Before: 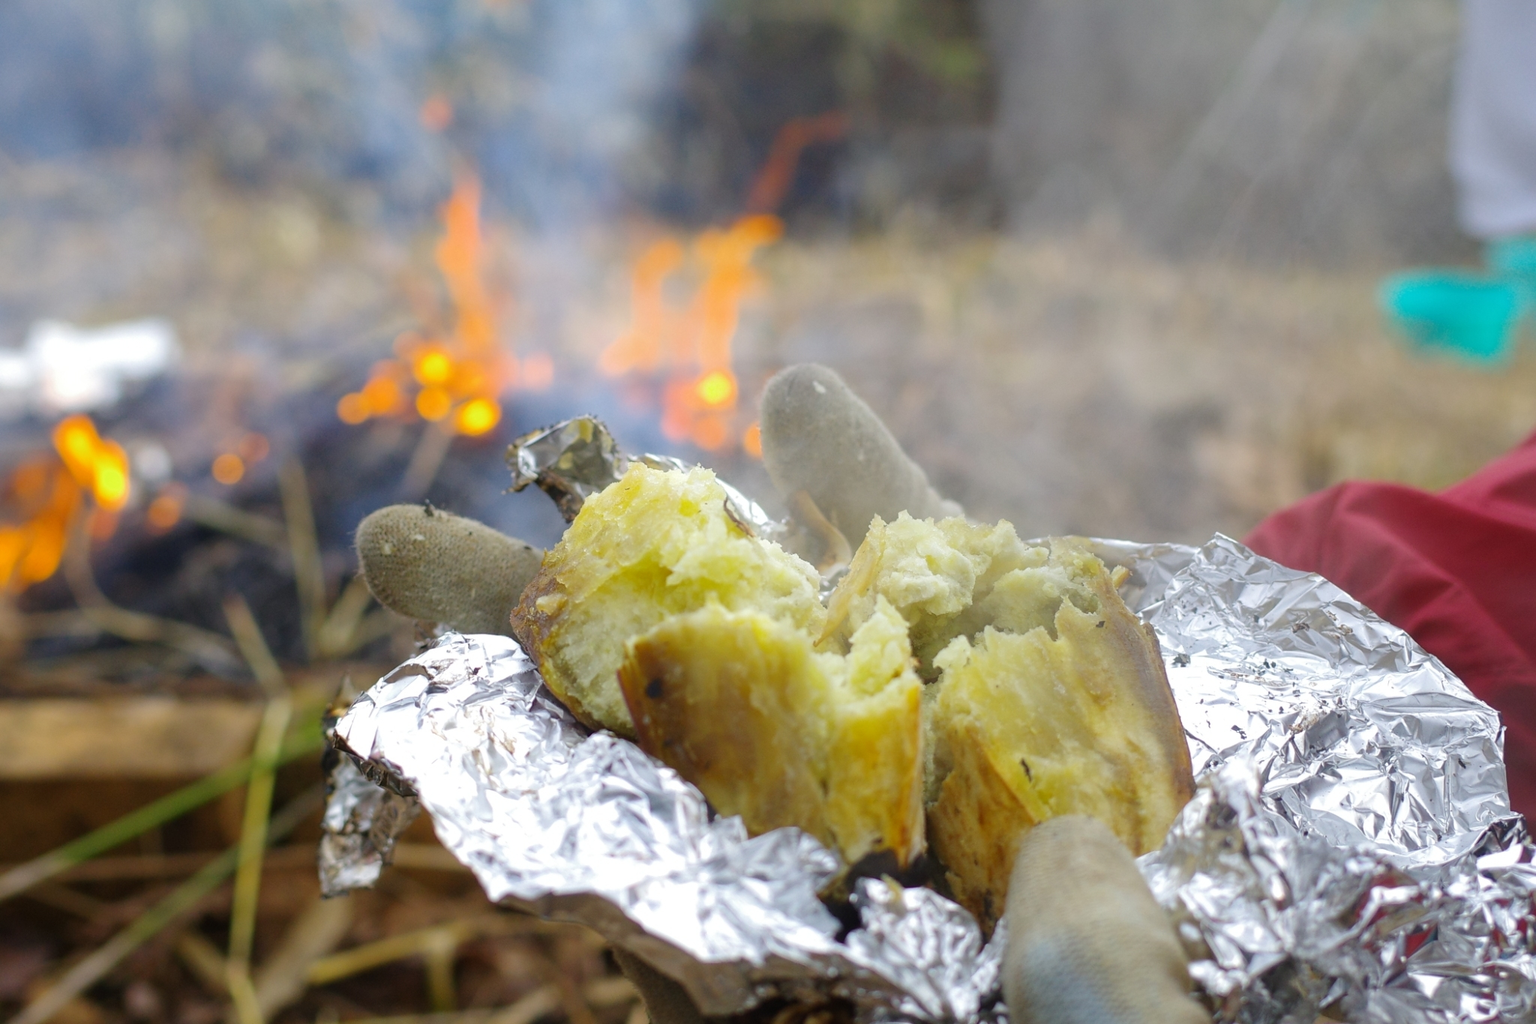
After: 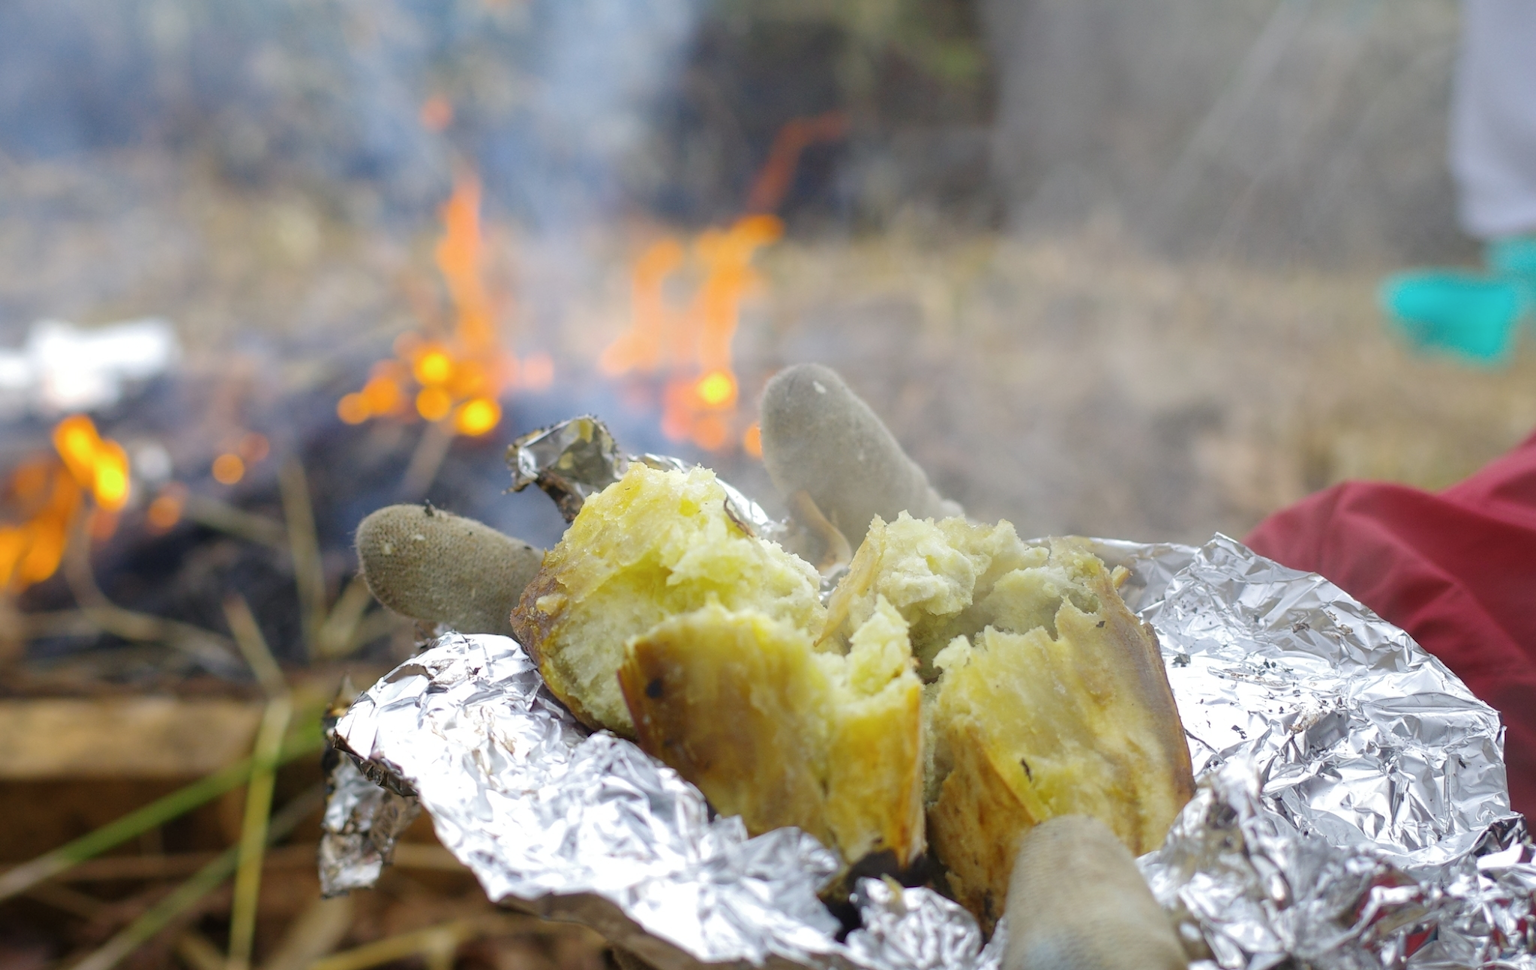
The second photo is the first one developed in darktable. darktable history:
contrast brightness saturation: saturation -0.047
crop and rotate: top 0.005%, bottom 5.143%
